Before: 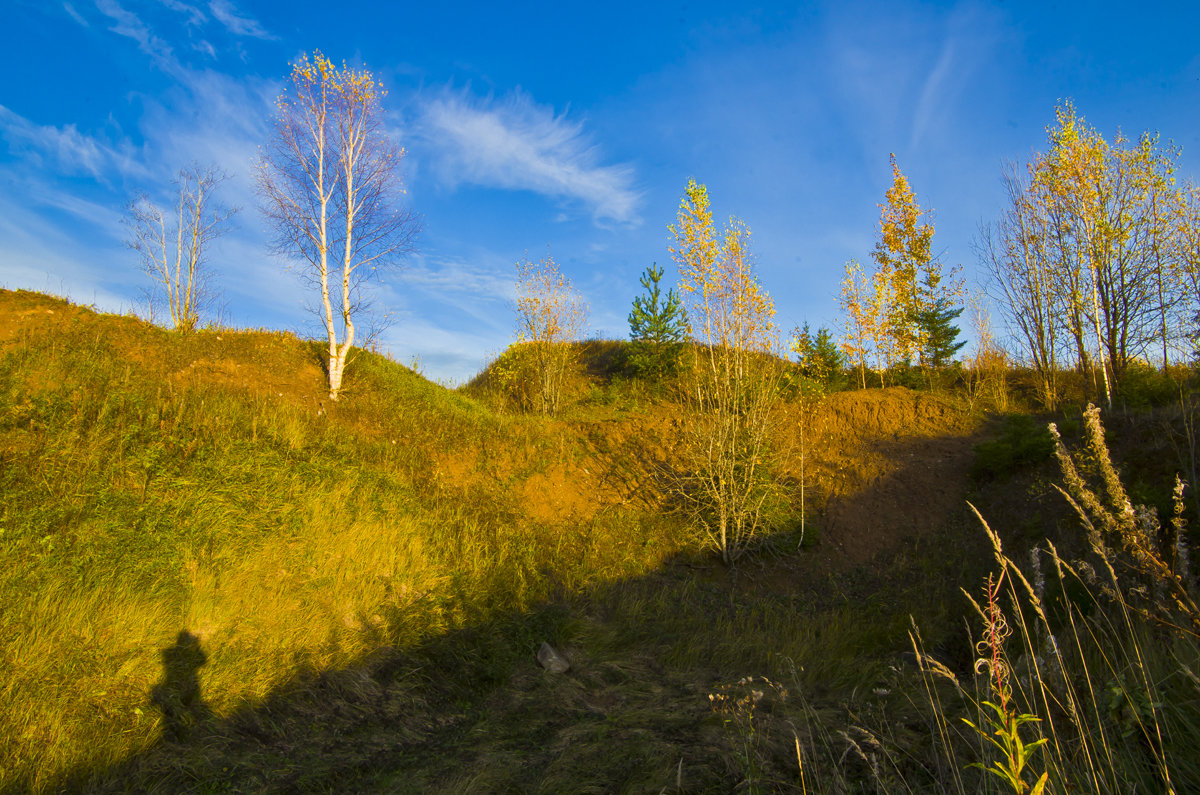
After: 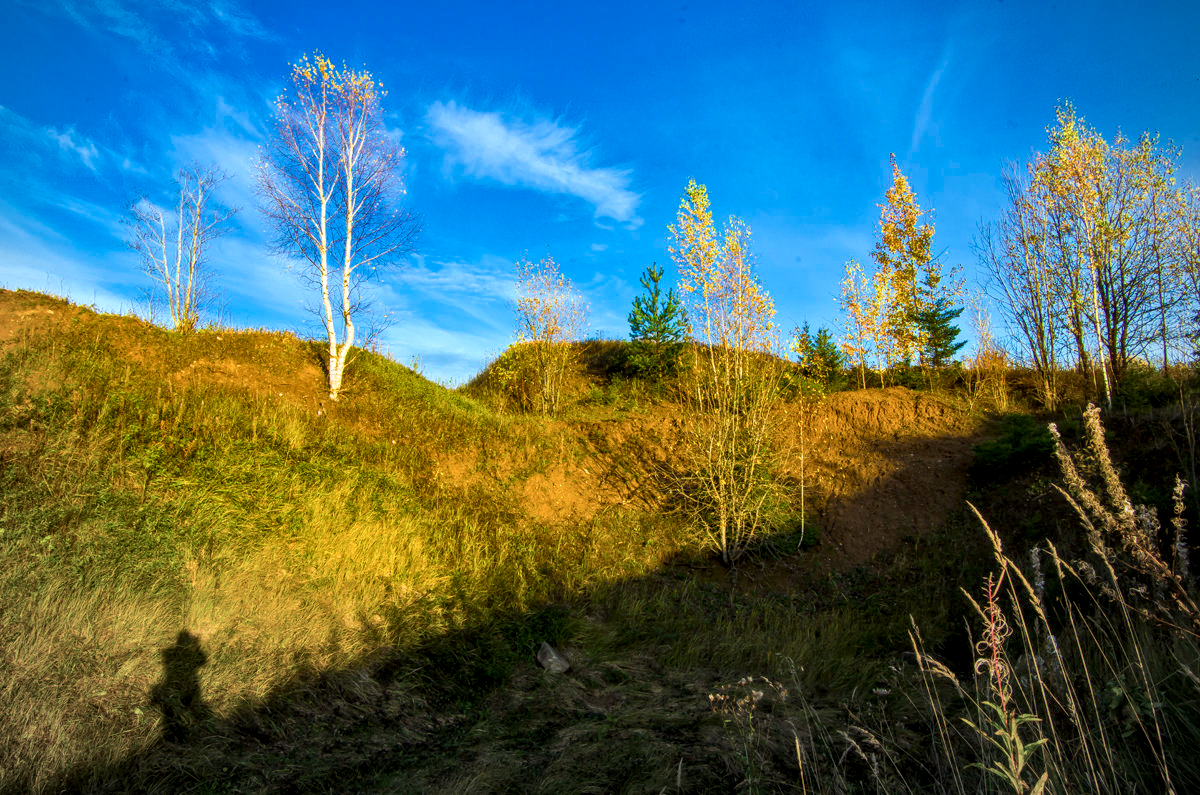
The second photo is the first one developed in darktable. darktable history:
vignetting: fall-off radius 99.56%, center (-0.069, -0.308), width/height ratio 1.341
local contrast: highlights 28%, detail 150%
color calibration: illuminant Planckian (black body), x 0.376, y 0.374, temperature 4120.06 K
